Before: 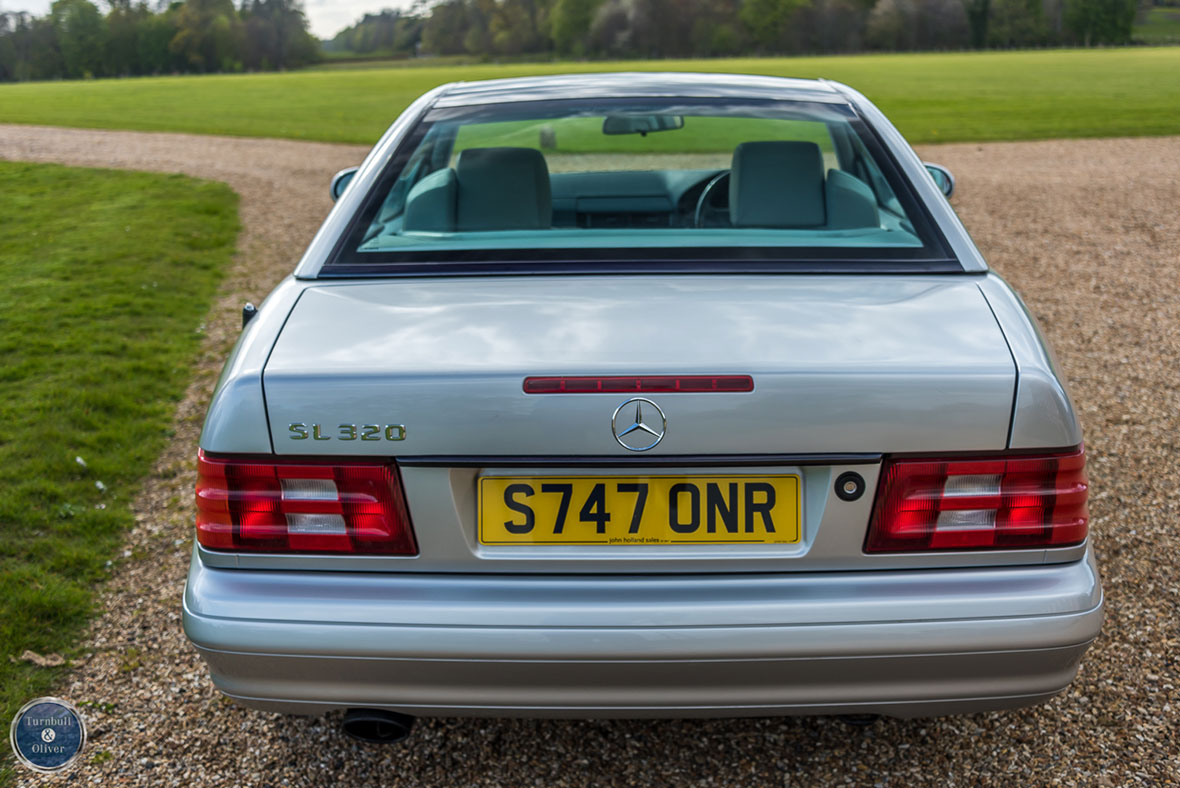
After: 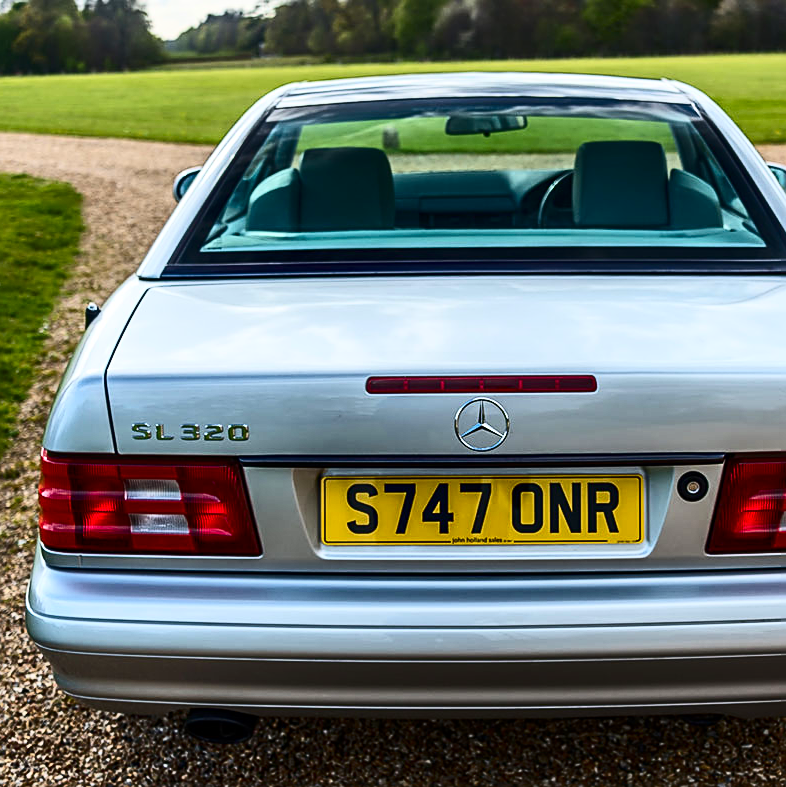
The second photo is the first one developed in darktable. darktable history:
crop and rotate: left 13.342%, right 19.991%
sharpen: on, module defaults
contrast brightness saturation: contrast 0.4, brightness 0.05, saturation 0.25
